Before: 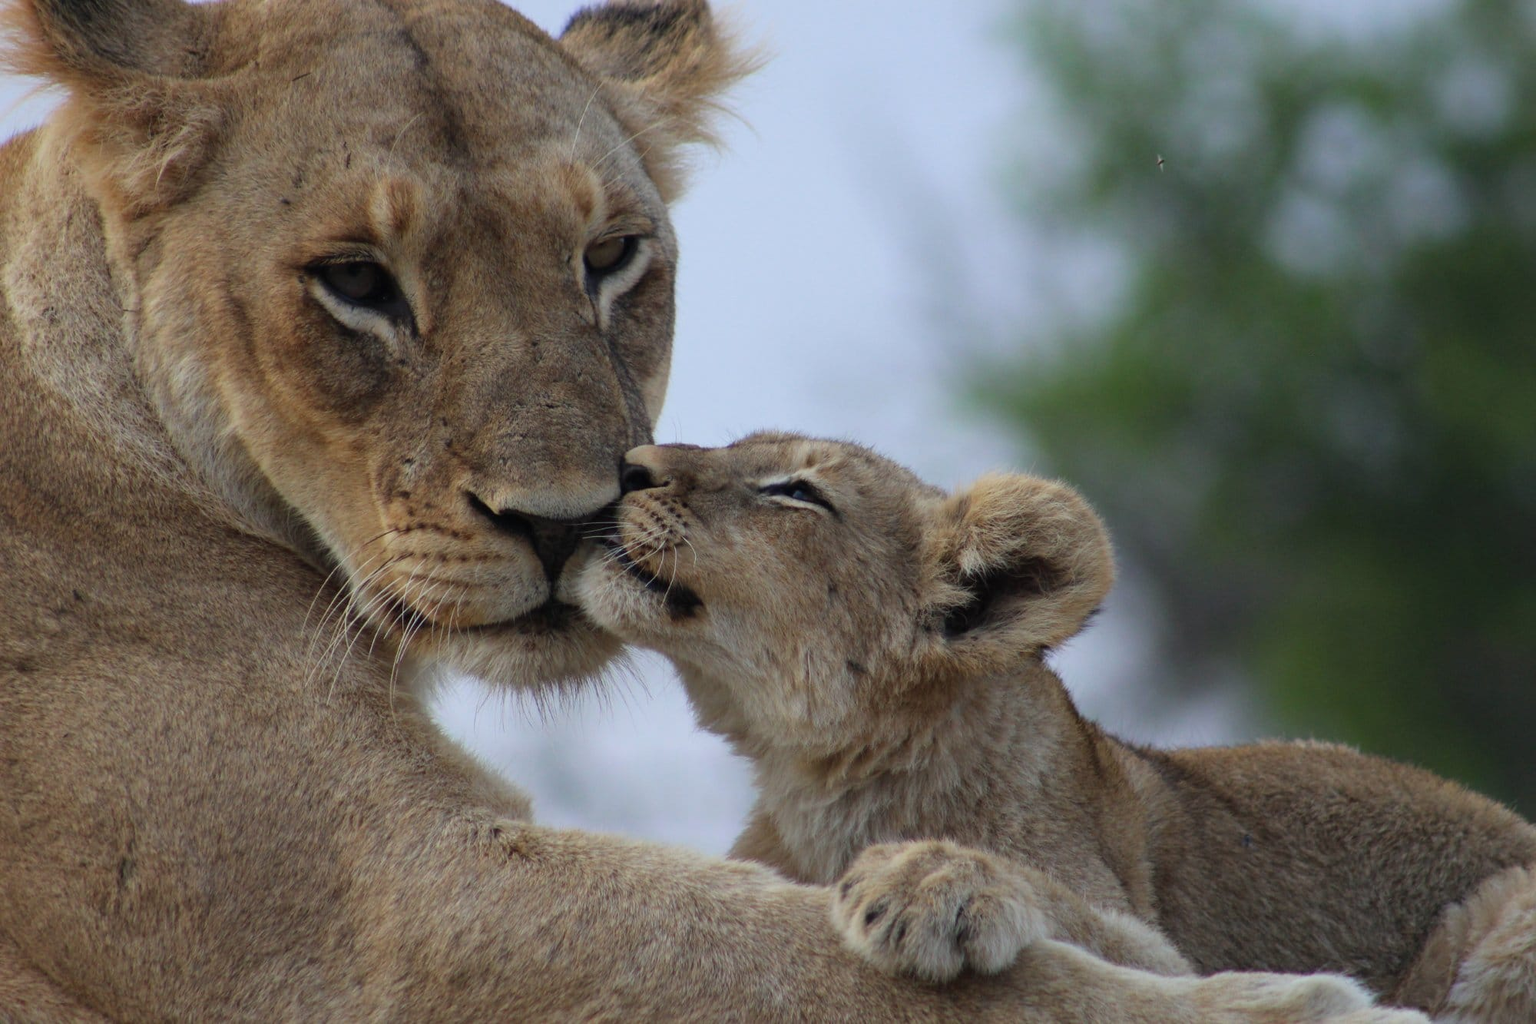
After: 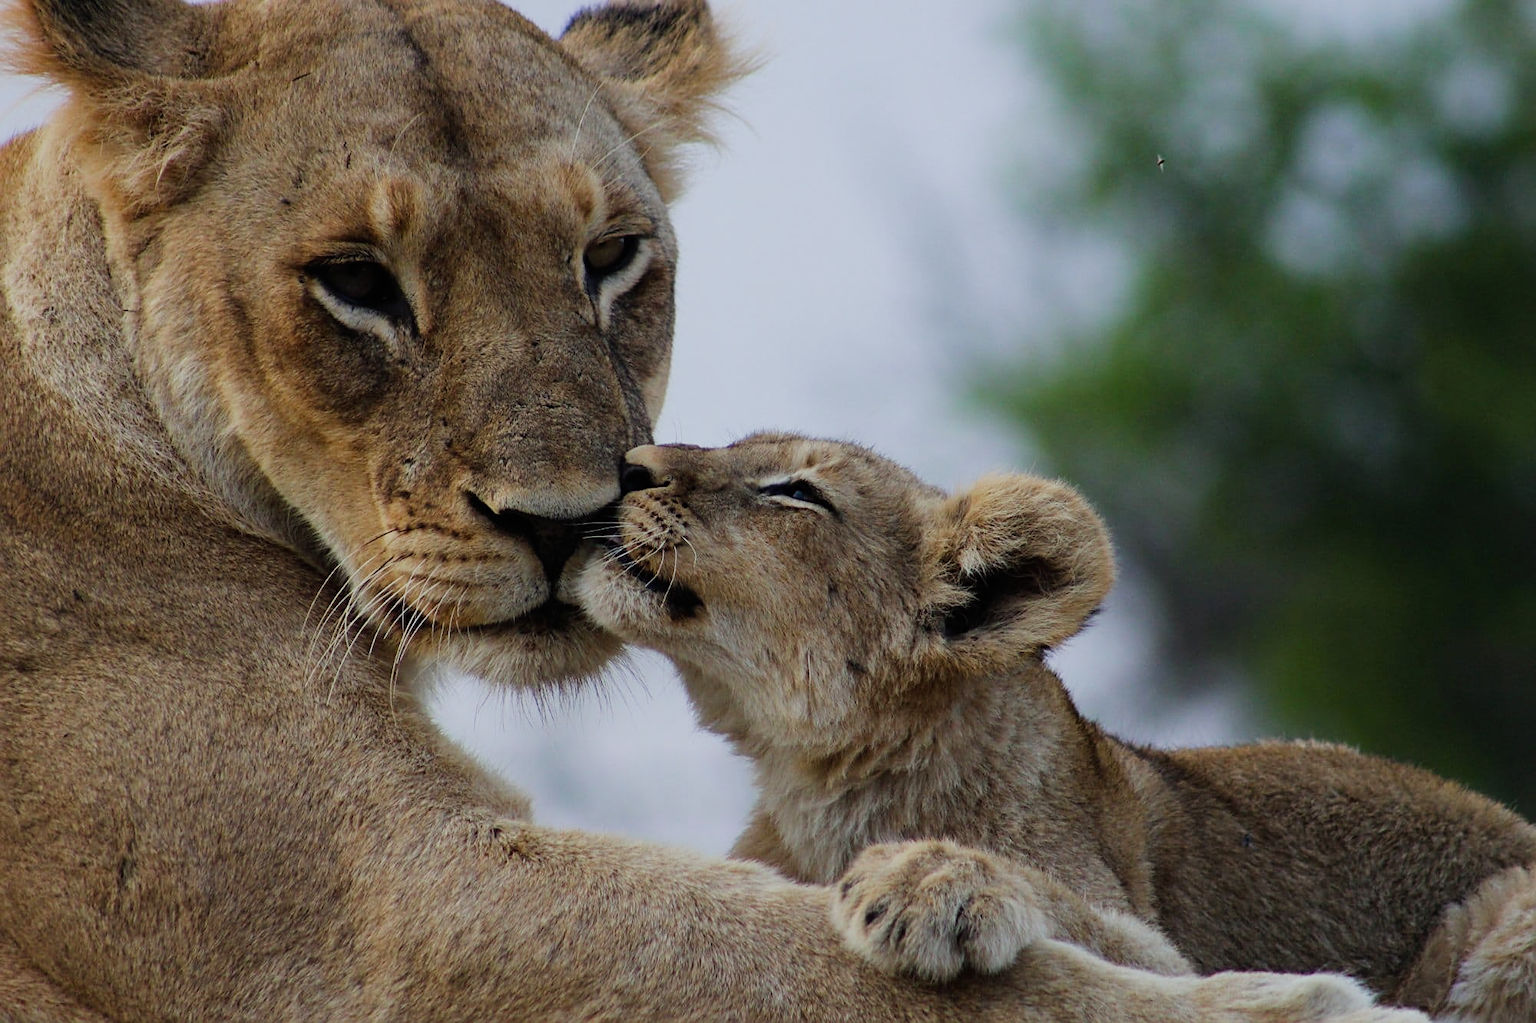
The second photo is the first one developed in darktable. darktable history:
tone equalizer: -8 EV -1.84 EV, -7 EV -1.16 EV, -6 EV -1.62 EV, smoothing diameter 25%, edges refinement/feathering 10, preserve details guided filter
sharpen: on, module defaults
sigmoid: on, module defaults
